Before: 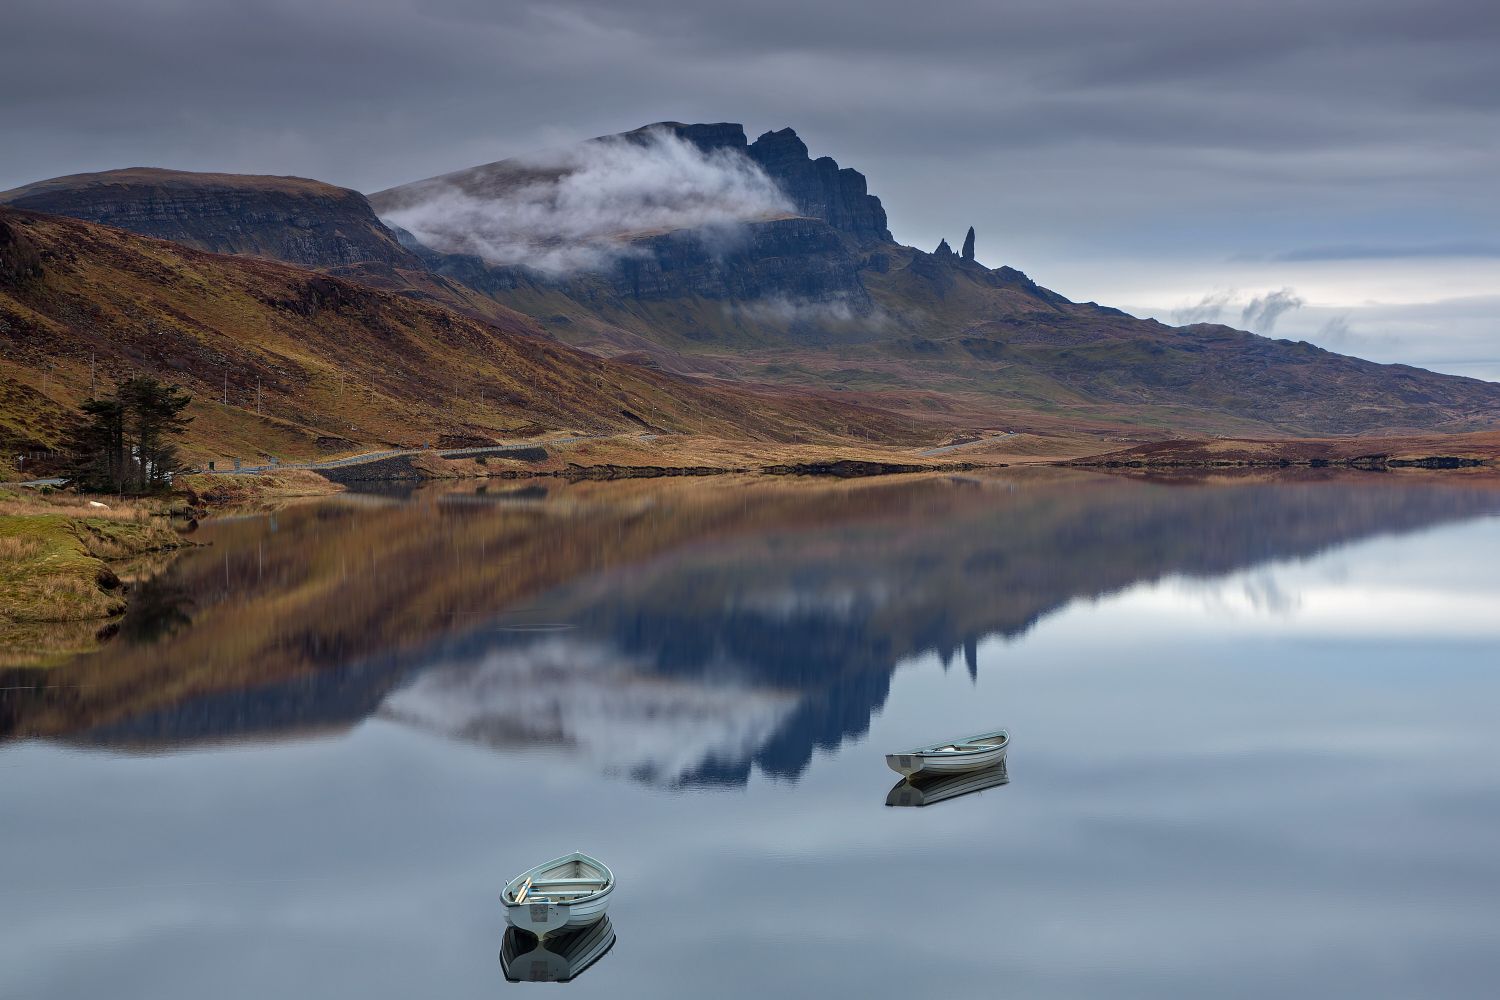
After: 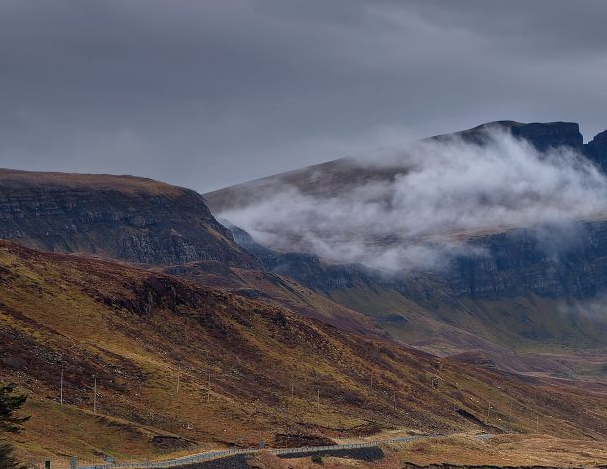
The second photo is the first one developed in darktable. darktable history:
crop and rotate: left 10.993%, top 0.114%, right 48.501%, bottom 52.952%
